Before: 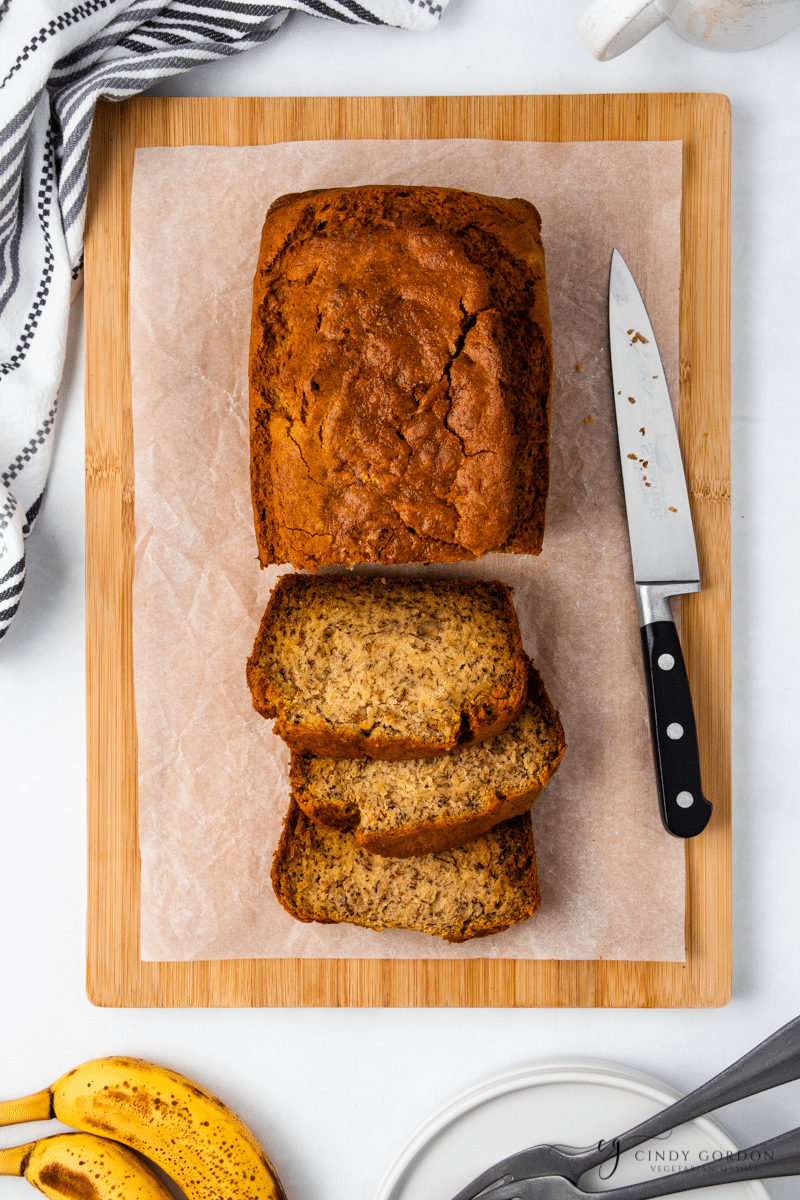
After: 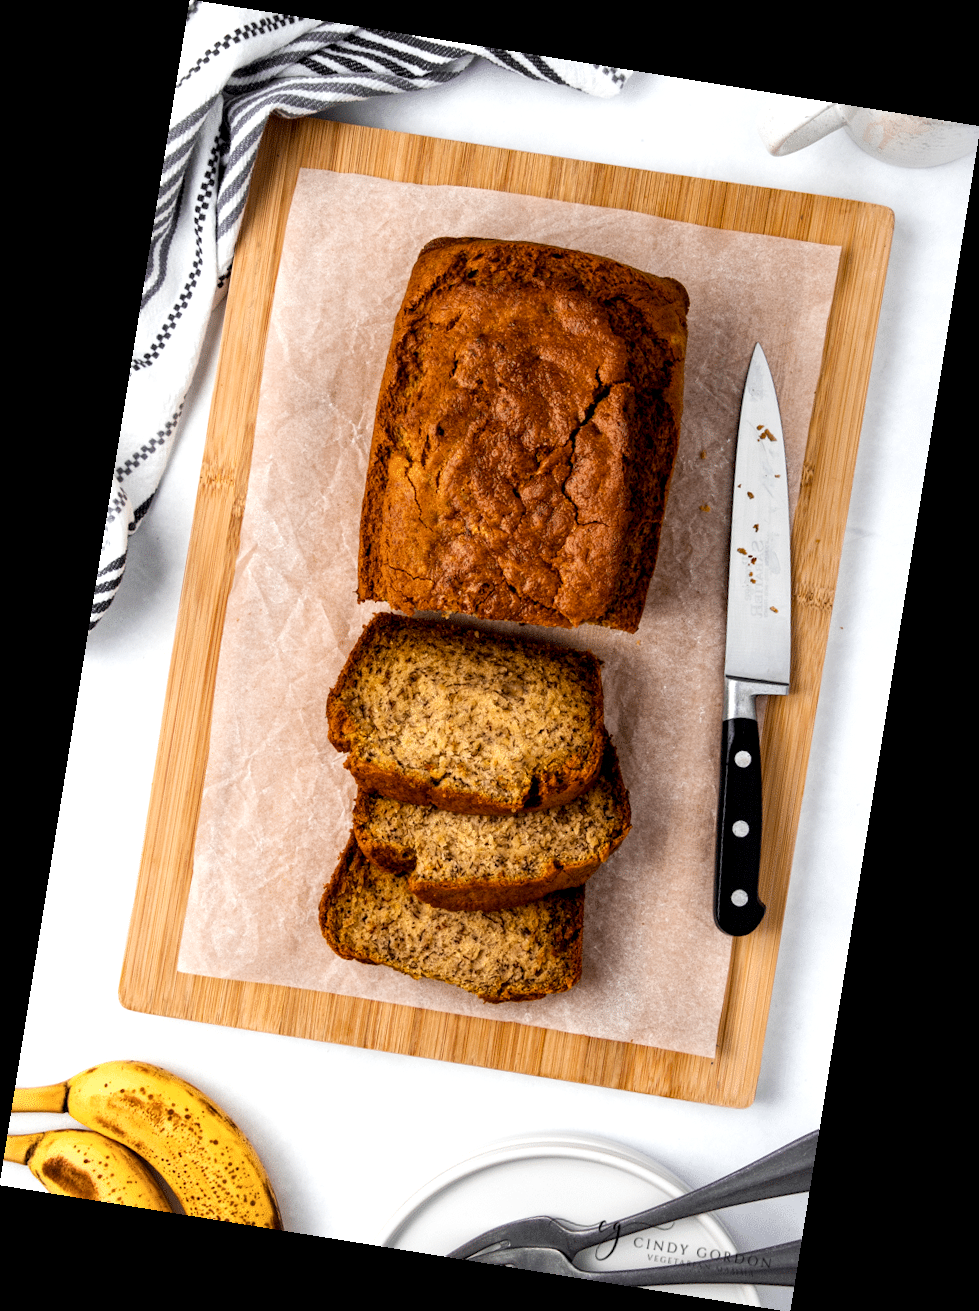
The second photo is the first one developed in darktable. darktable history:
rotate and perspective: rotation 9.12°, automatic cropping off
exposure: black level correction 0.001, compensate highlight preservation false
local contrast: highlights 123%, shadows 126%, detail 140%, midtone range 0.254
